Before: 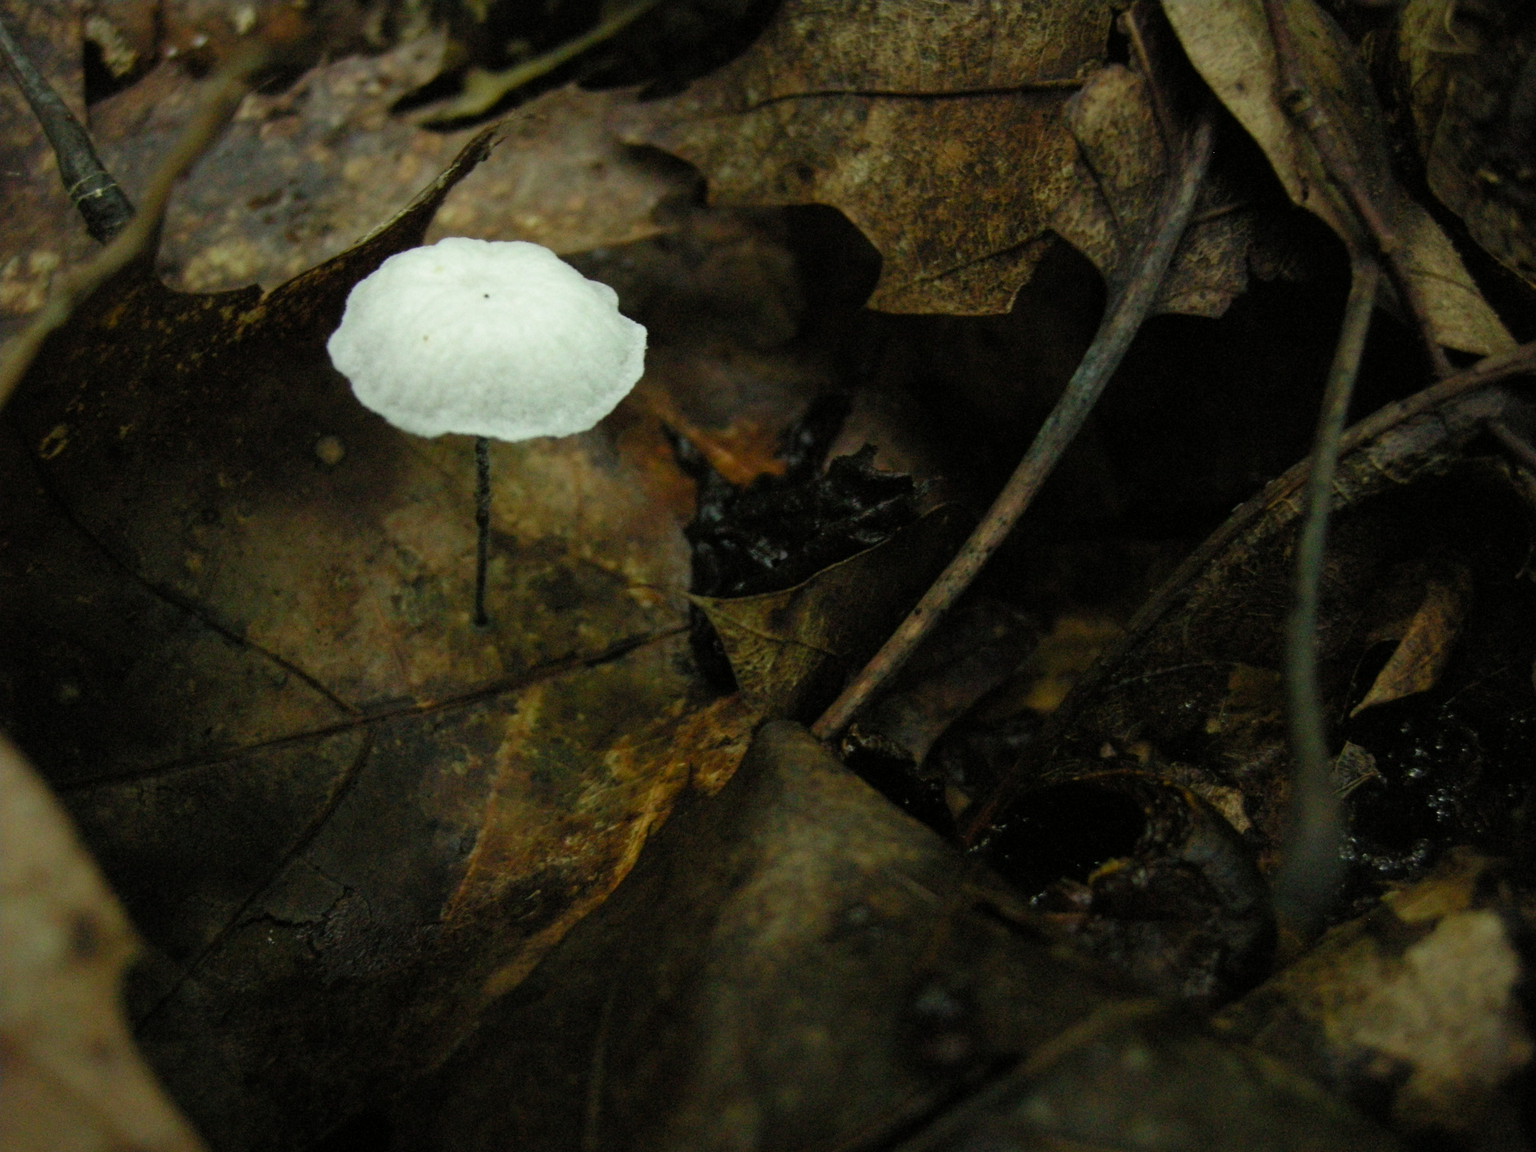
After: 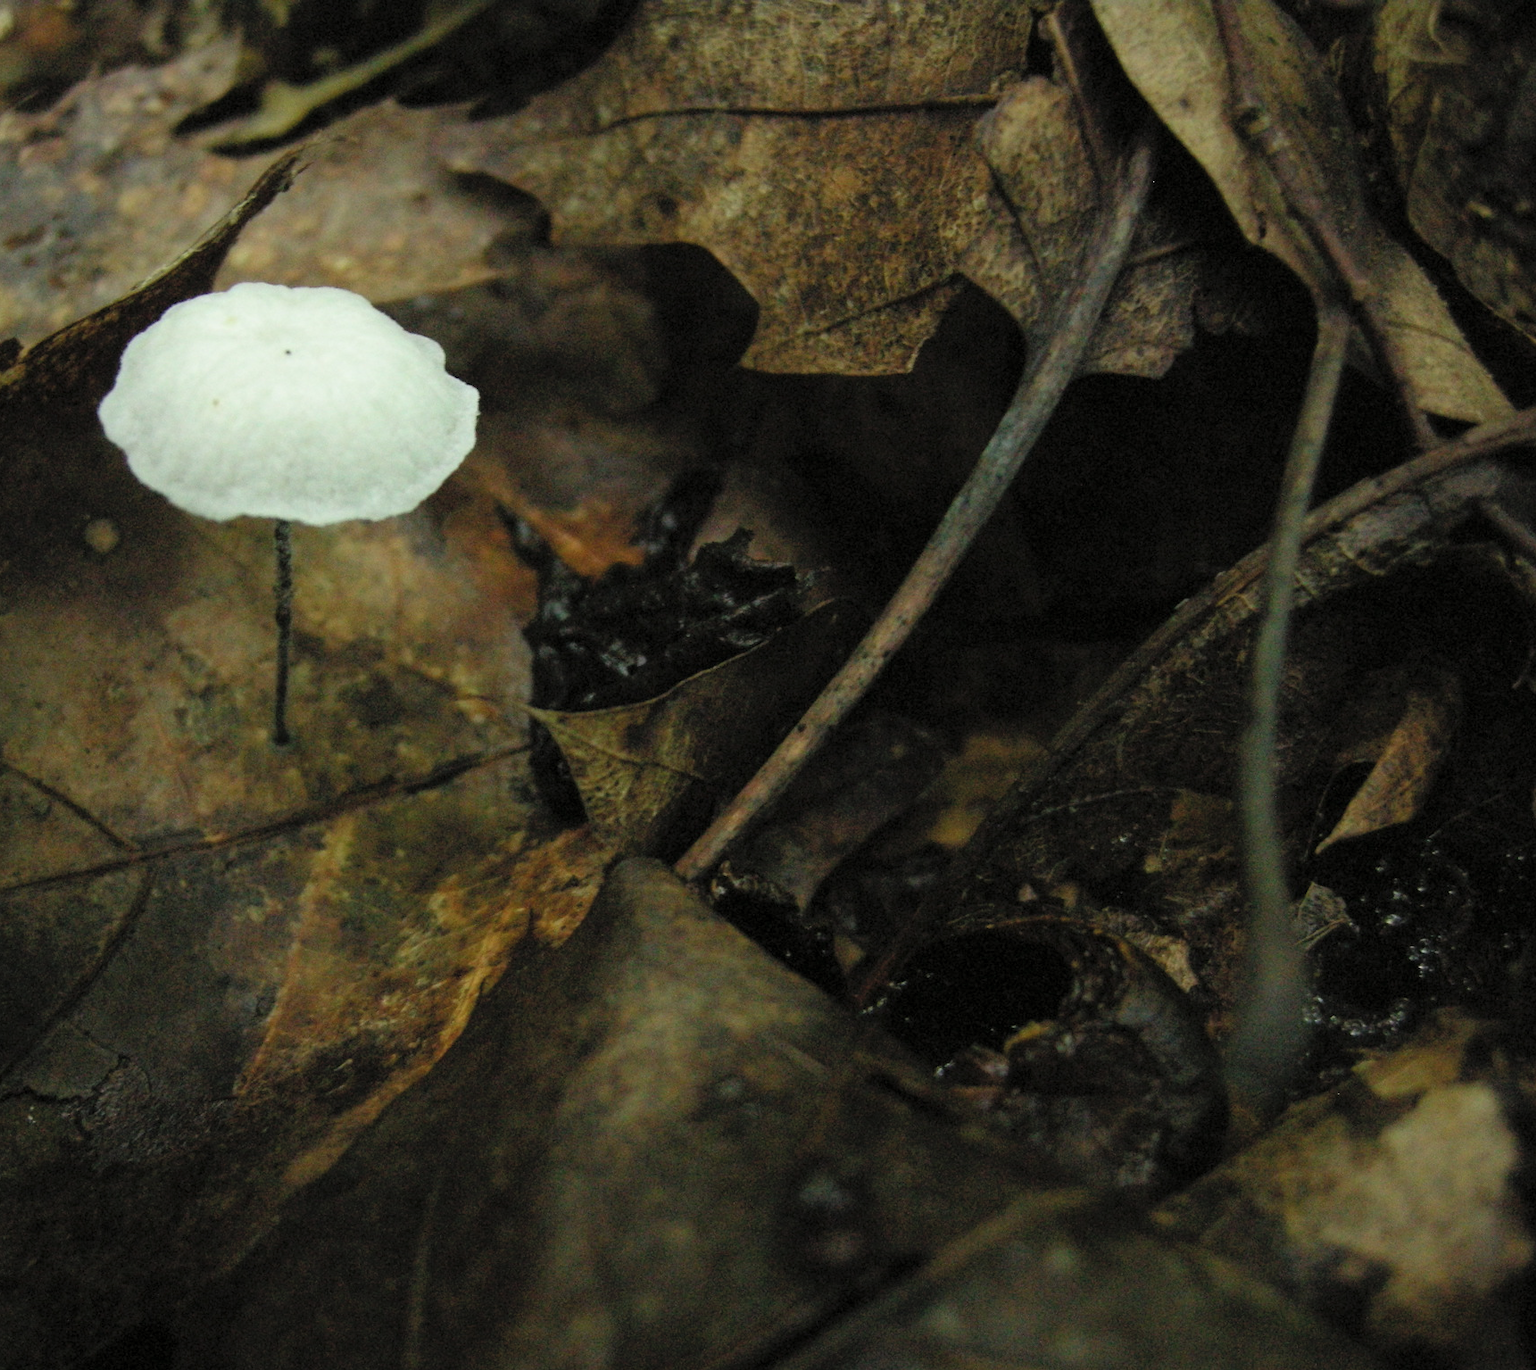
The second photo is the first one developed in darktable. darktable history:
contrast brightness saturation: brightness 0.129
crop: left 15.945%
